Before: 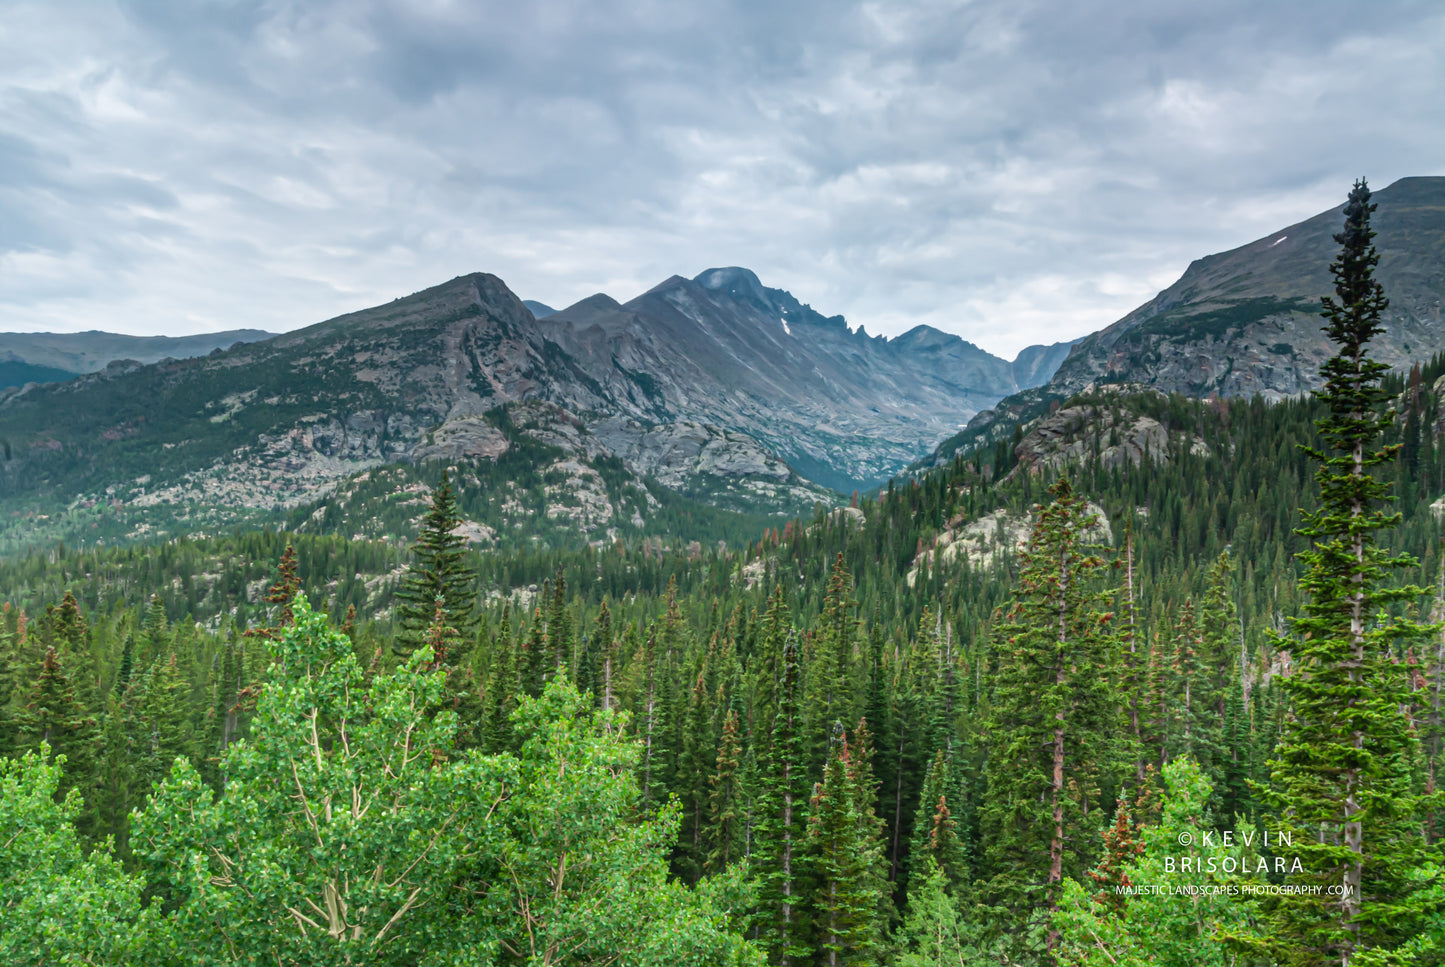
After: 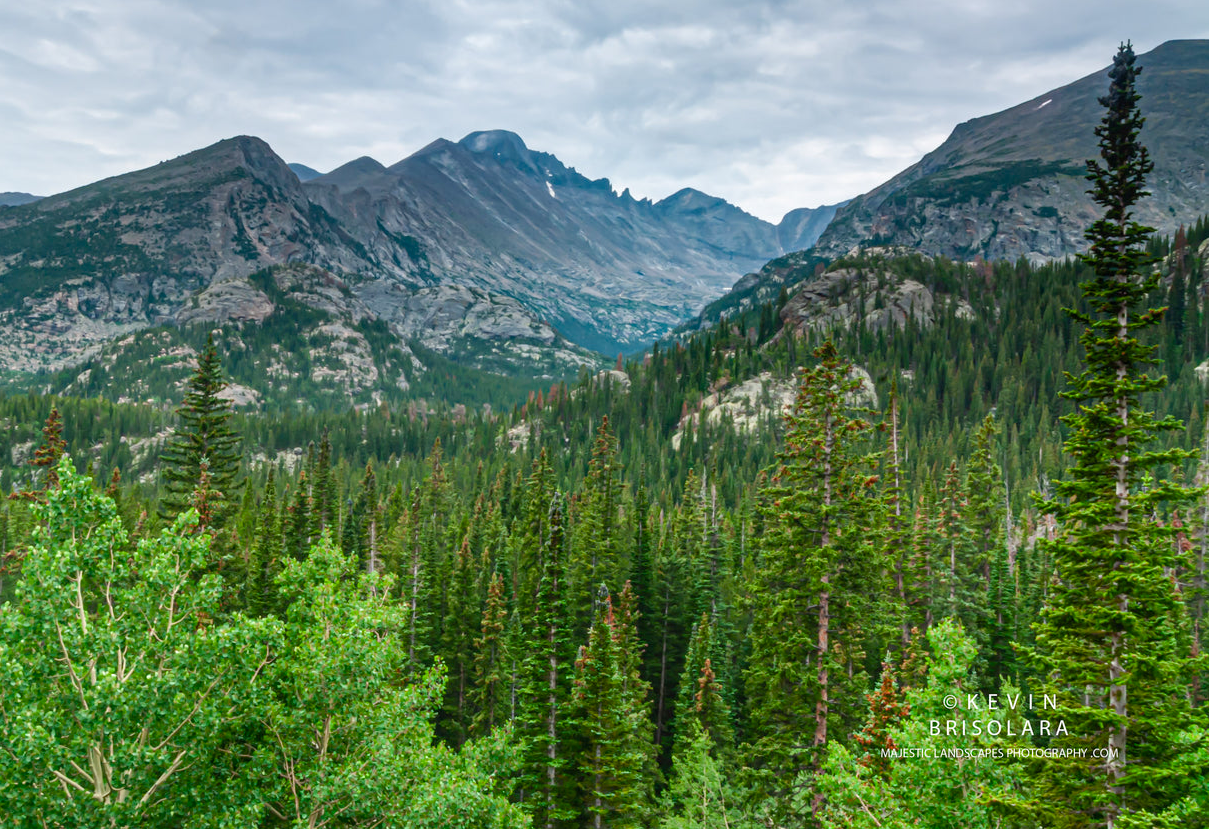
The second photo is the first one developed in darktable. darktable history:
color balance rgb: perceptual saturation grading › global saturation 20%, perceptual saturation grading › highlights -25%, perceptual saturation grading › shadows 25%
crop: left 16.315%, top 14.246%
